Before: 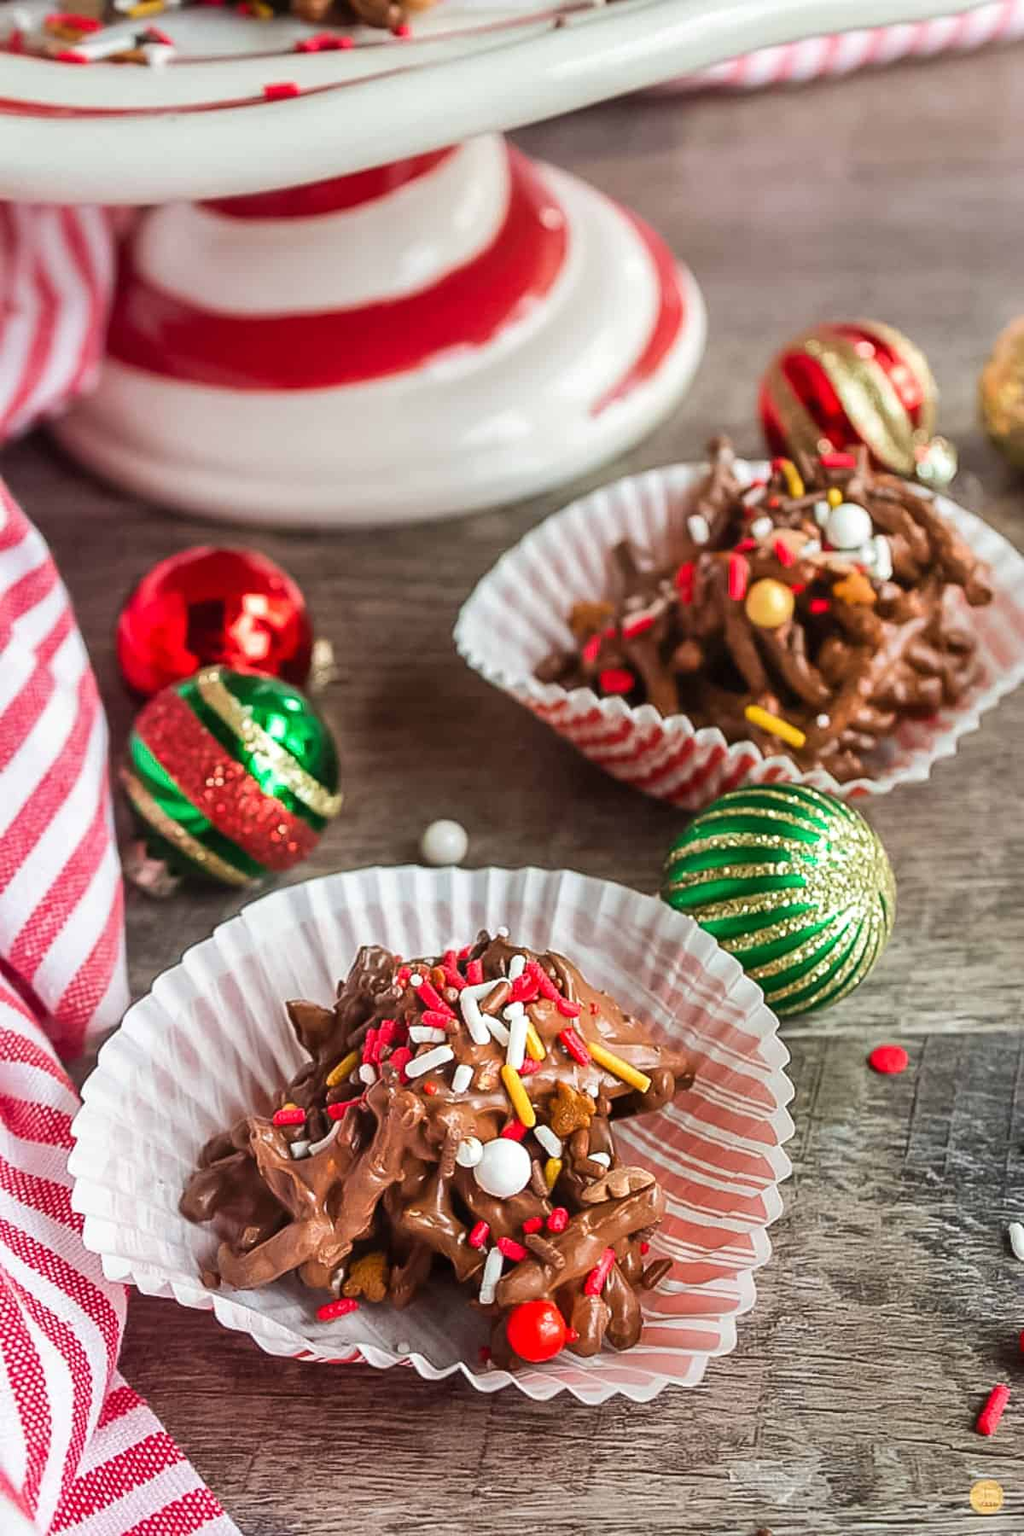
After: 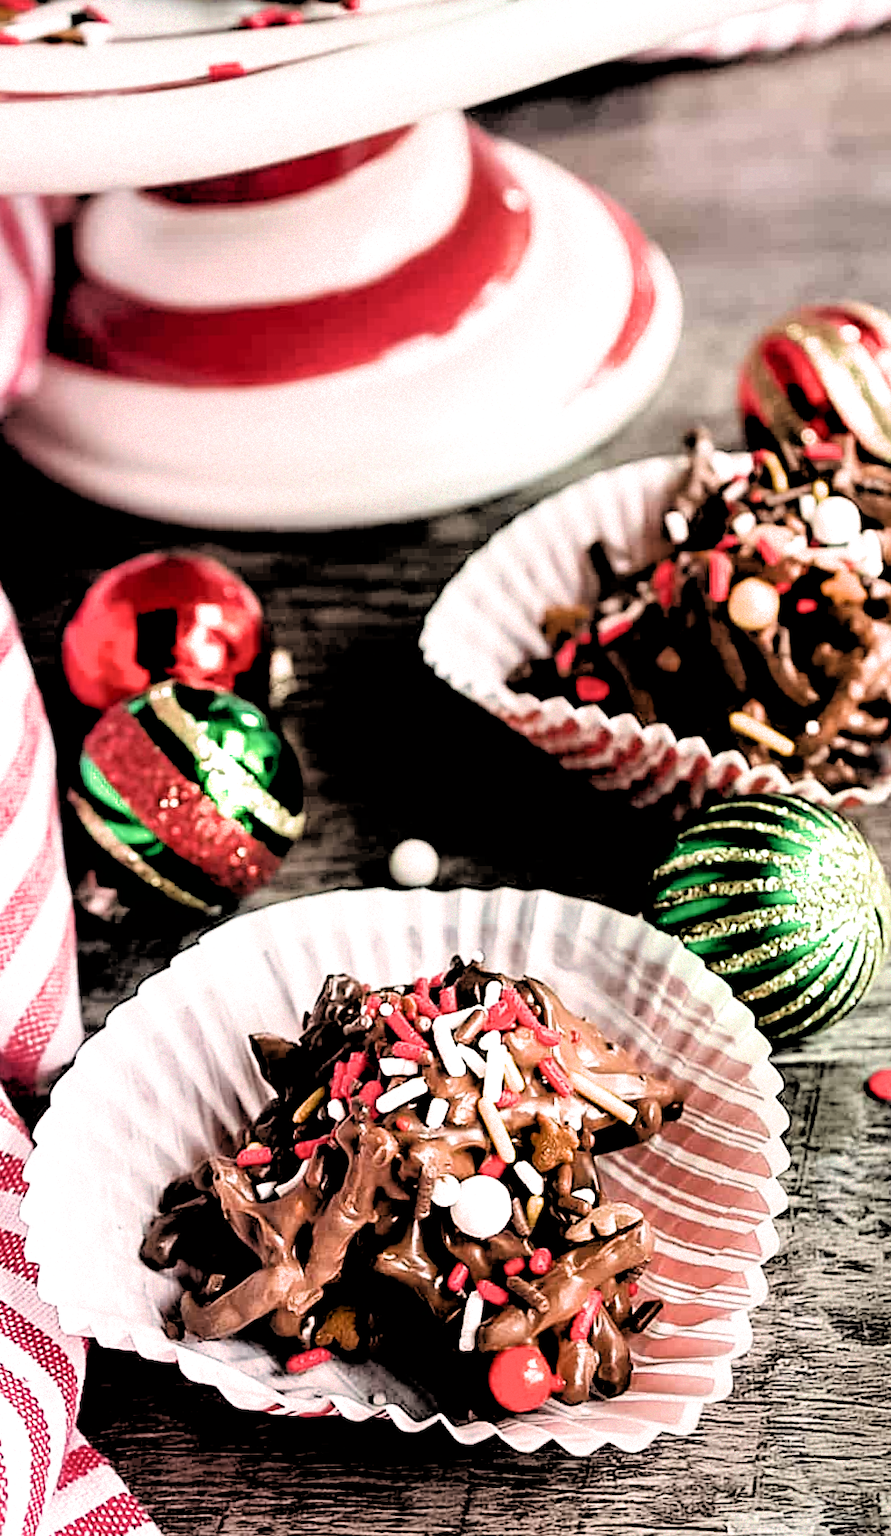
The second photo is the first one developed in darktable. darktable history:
filmic rgb: black relative exposure -1 EV, white relative exposure 2.05 EV, hardness 1.52, contrast 2.25, enable highlight reconstruction true
crop and rotate: angle 1°, left 4.281%, top 0.642%, right 11.383%, bottom 2.486%
